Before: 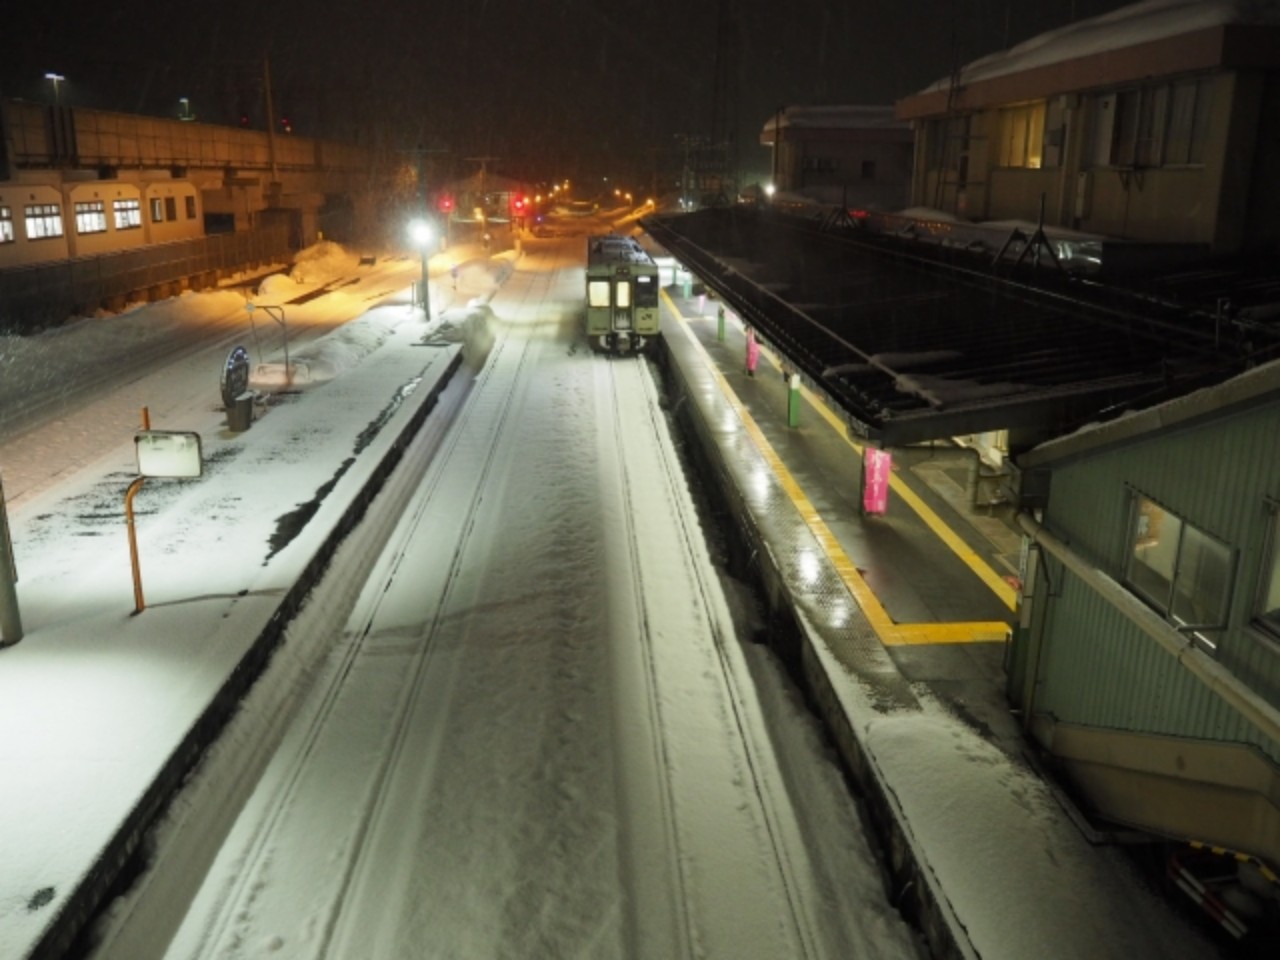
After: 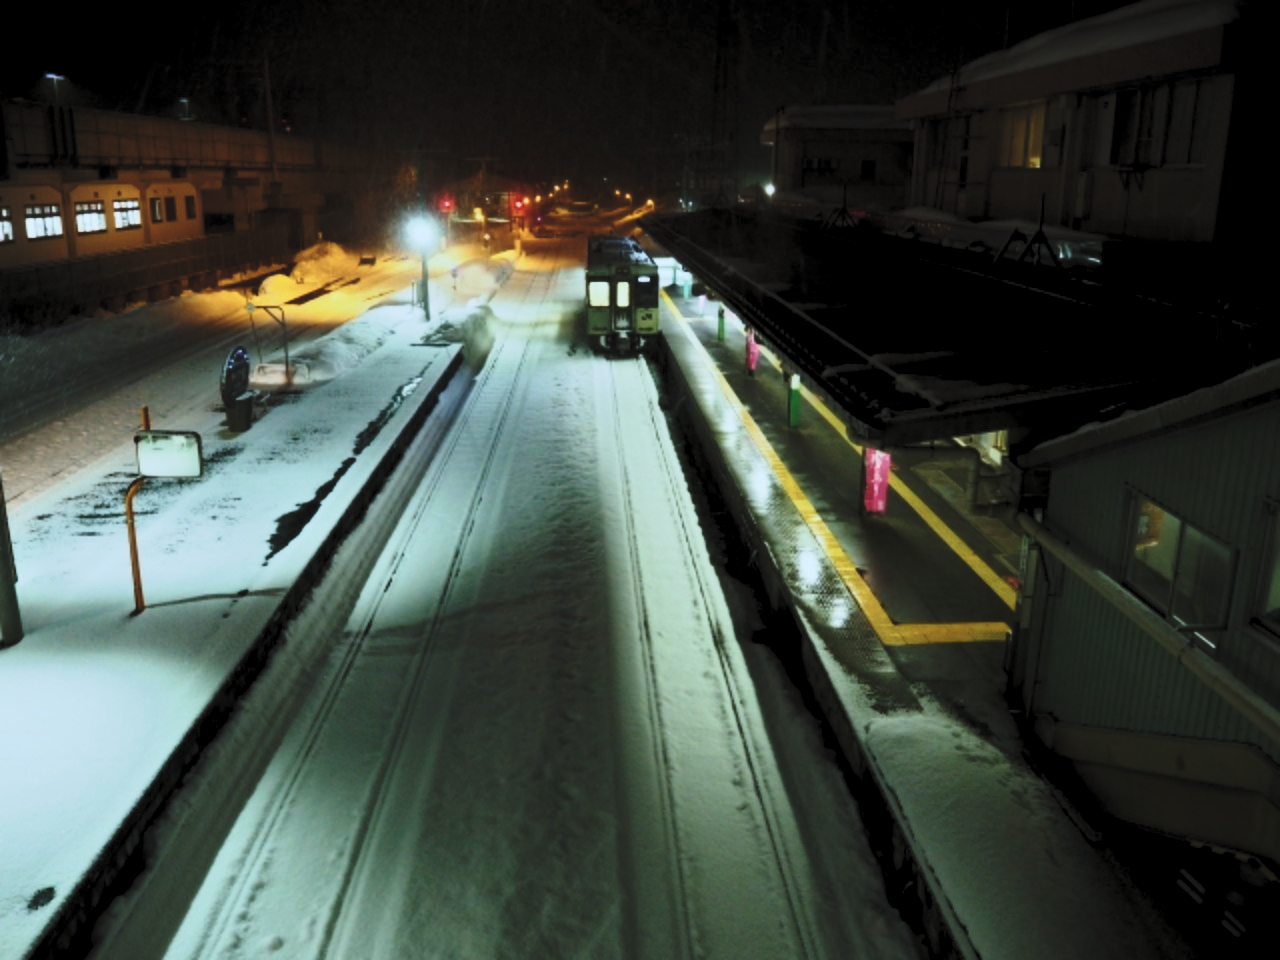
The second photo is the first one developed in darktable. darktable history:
contrast brightness saturation: contrast 0.43, brightness 0.56, saturation -0.19
base curve: curves: ch0 [(0, 0) (0.036, 0.025) (0.121, 0.166) (0.206, 0.329) (0.605, 0.79) (1, 1)], preserve colors none
color balance rgb: linear chroma grading › global chroma 15%, perceptual saturation grading › global saturation 30%
color calibration: illuminant F (fluorescent), F source F9 (Cool White Deluxe 4150 K) – high CRI, x 0.374, y 0.373, temperature 4158.34 K
tone equalizer: -8 EV -2 EV, -7 EV -2 EV, -6 EV -2 EV, -5 EV -2 EV, -4 EV -2 EV, -3 EV -2 EV, -2 EV -2 EV, -1 EV -1.63 EV, +0 EV -2 EV
exposure: black level correction 0.009, compensate highlight preservation false
